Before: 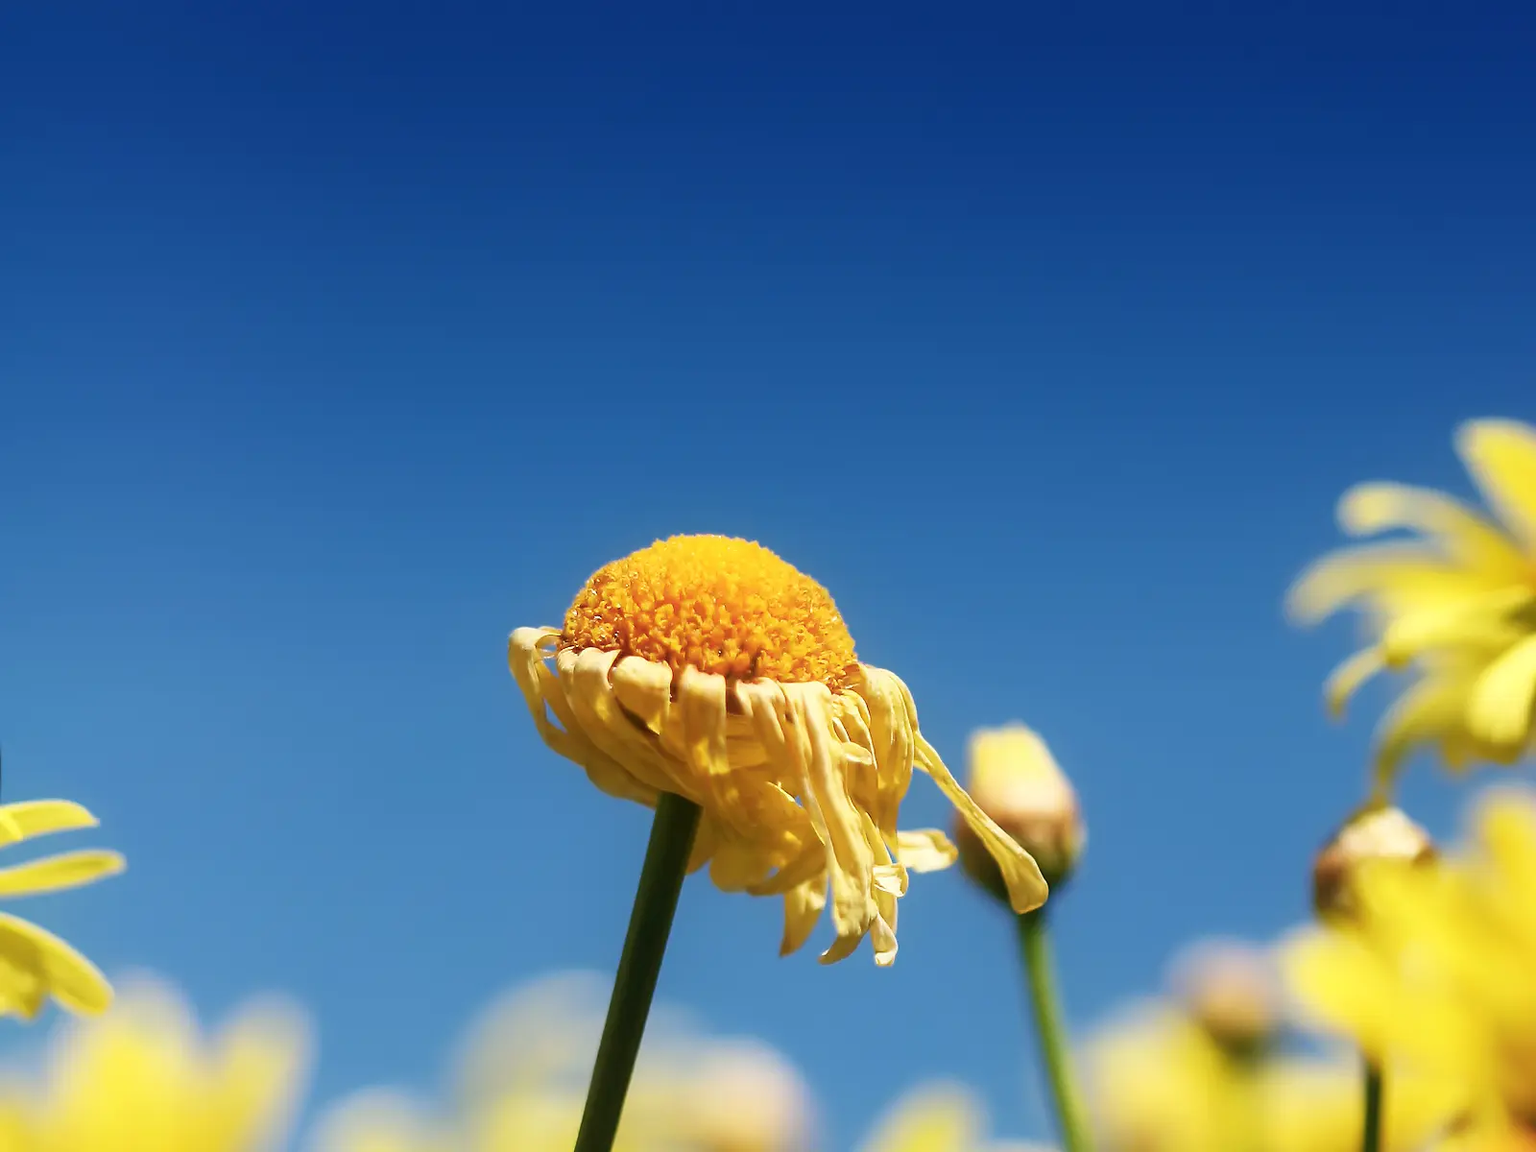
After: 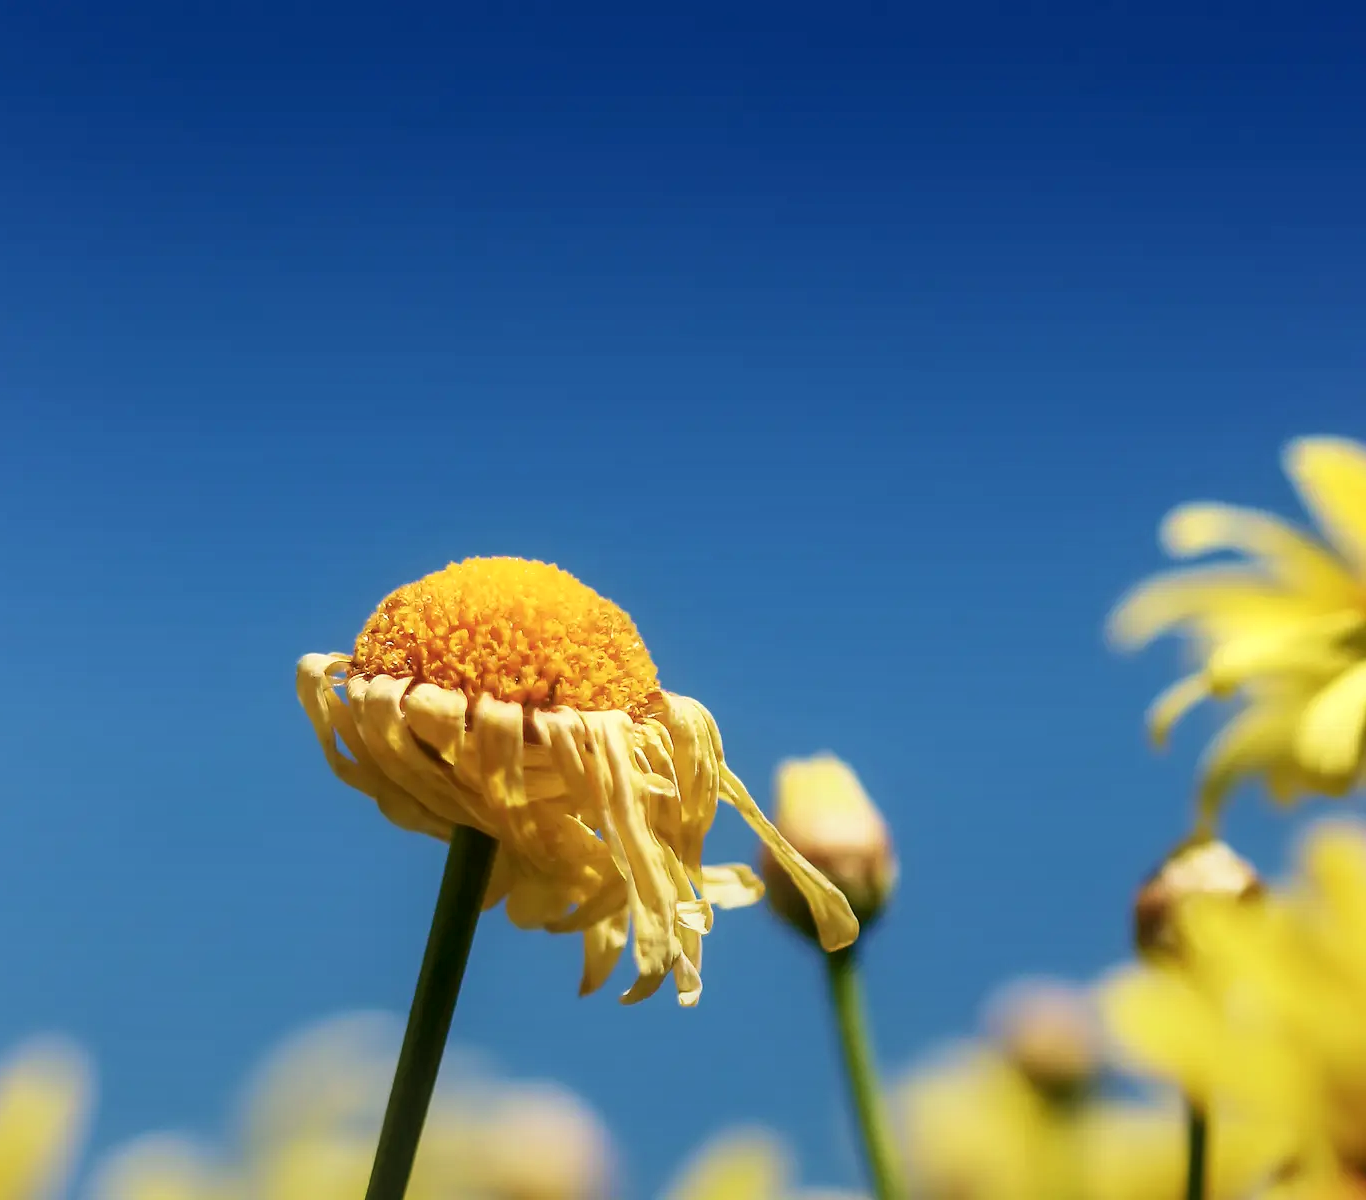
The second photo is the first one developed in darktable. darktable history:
crop and rotate: left 14.584%
local contrast: on, module defaults
graduated density: rotation -180°, offset 24.95
velvia: strength 17%
